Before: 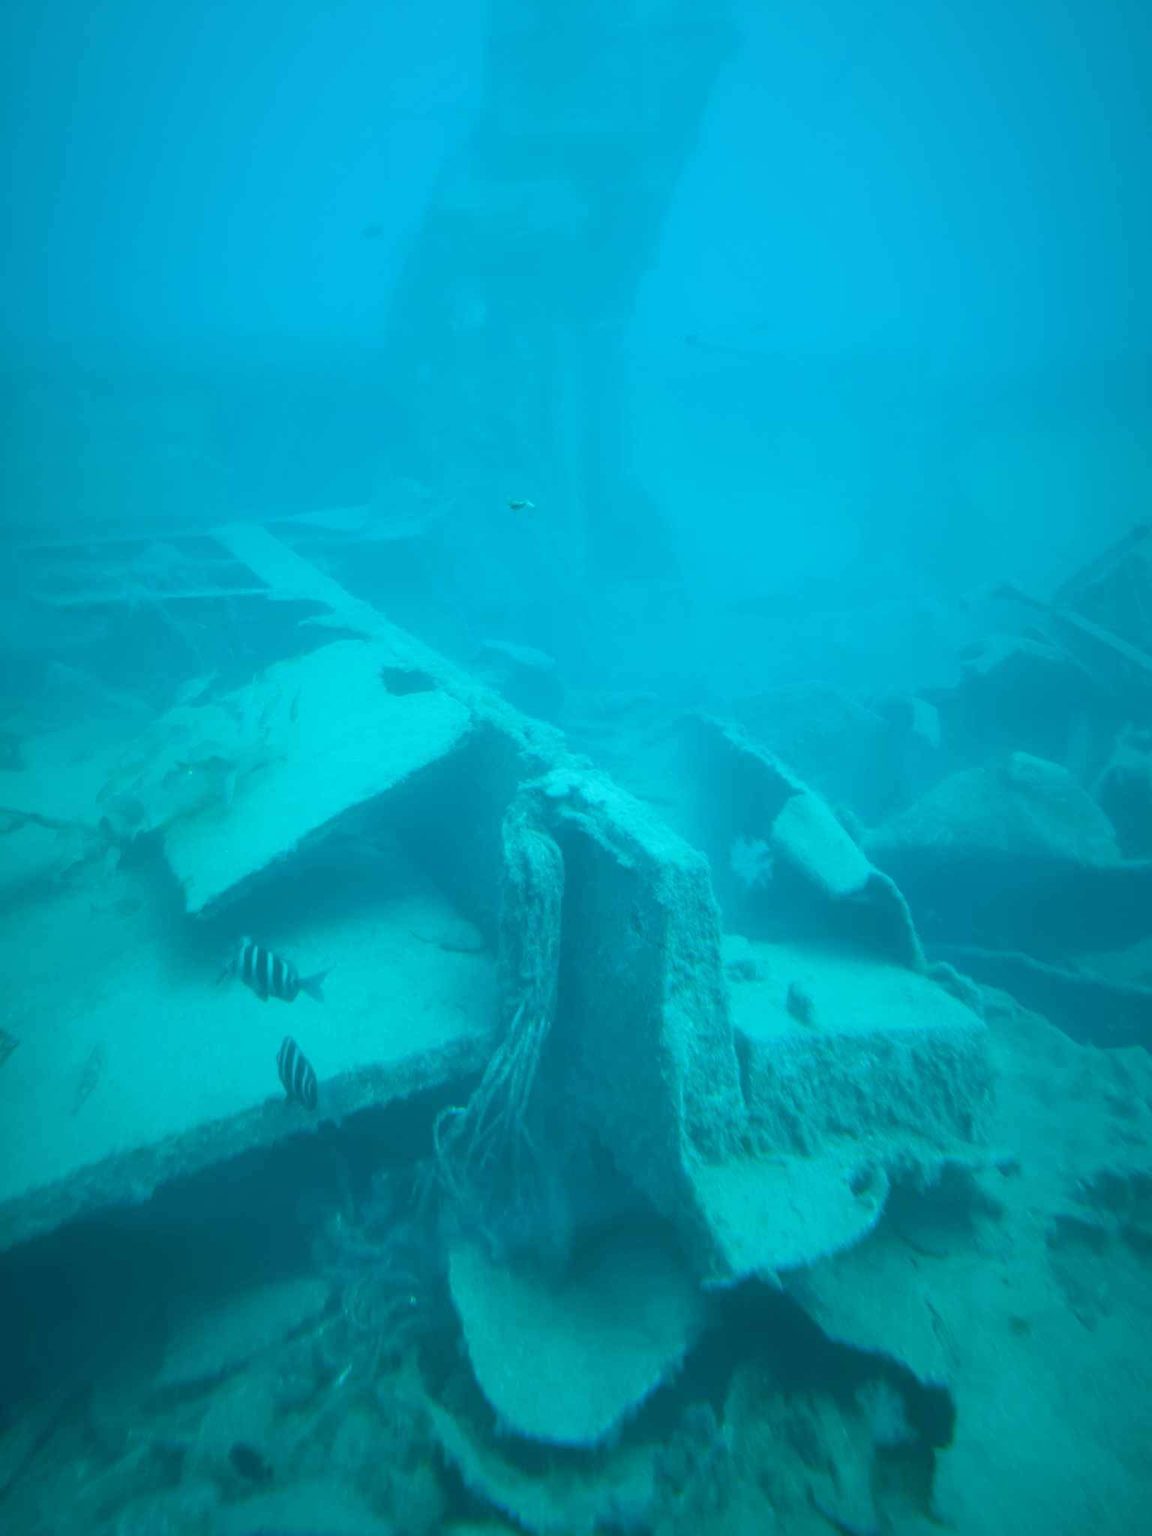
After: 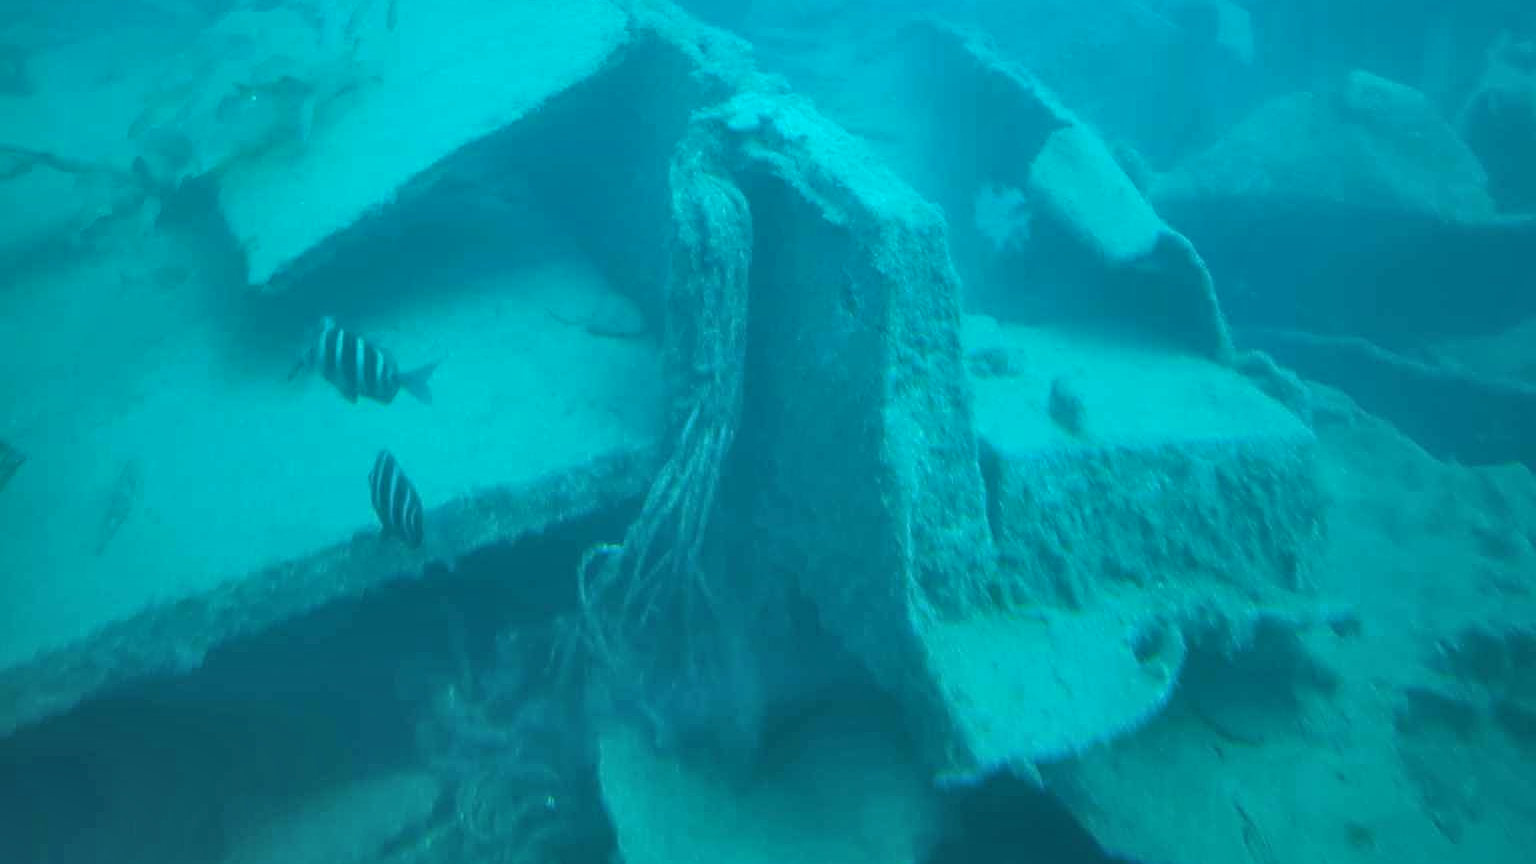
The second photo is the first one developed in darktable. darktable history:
shadows and highlights: shadows 60, soften with gaussian
crop: top 45.551%, bottom 12.262%
sharpen: on, module defaults
